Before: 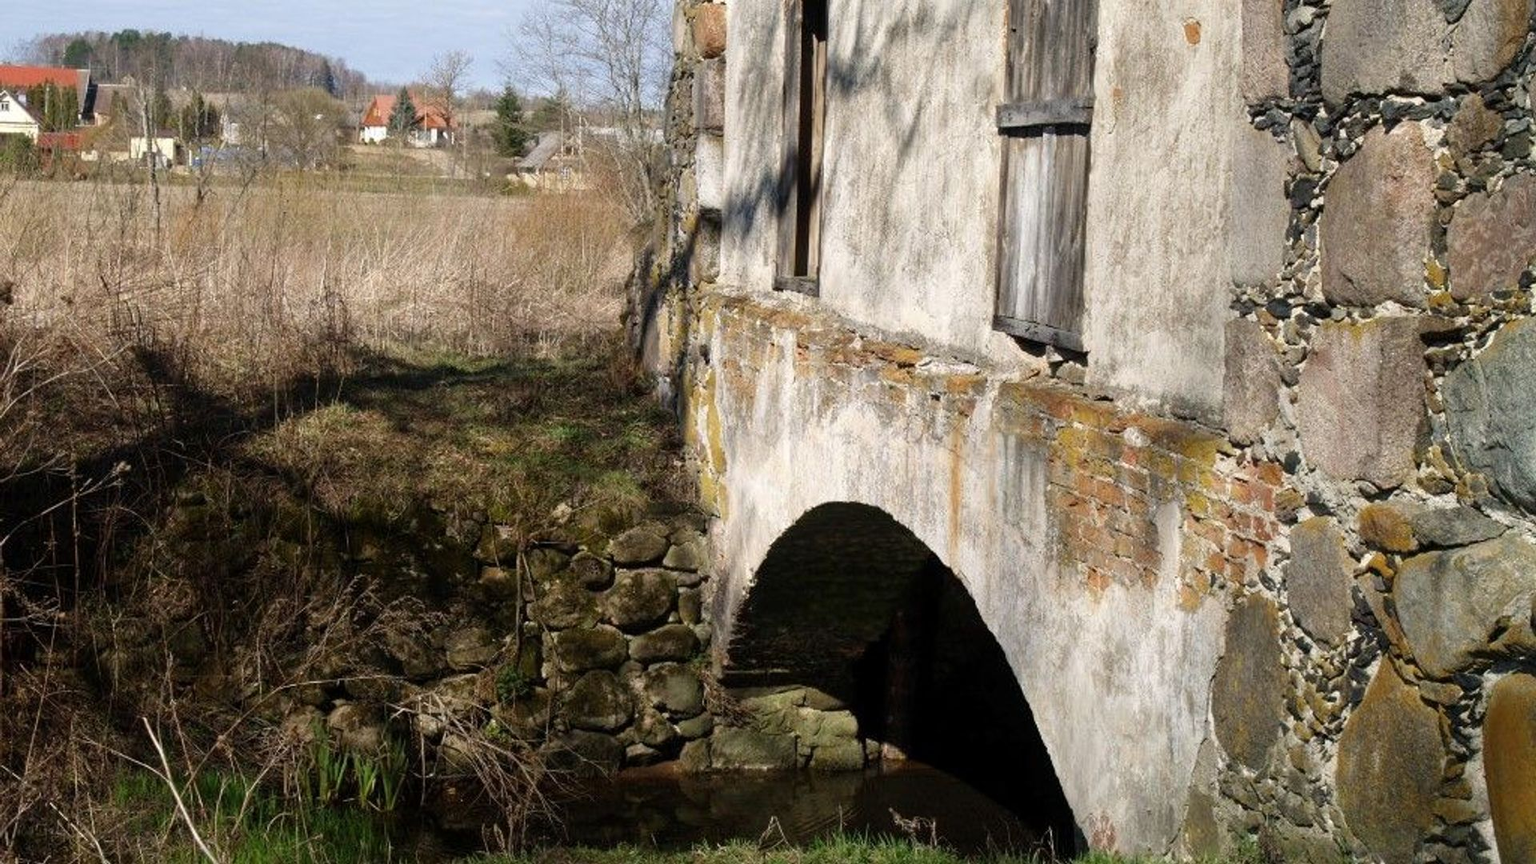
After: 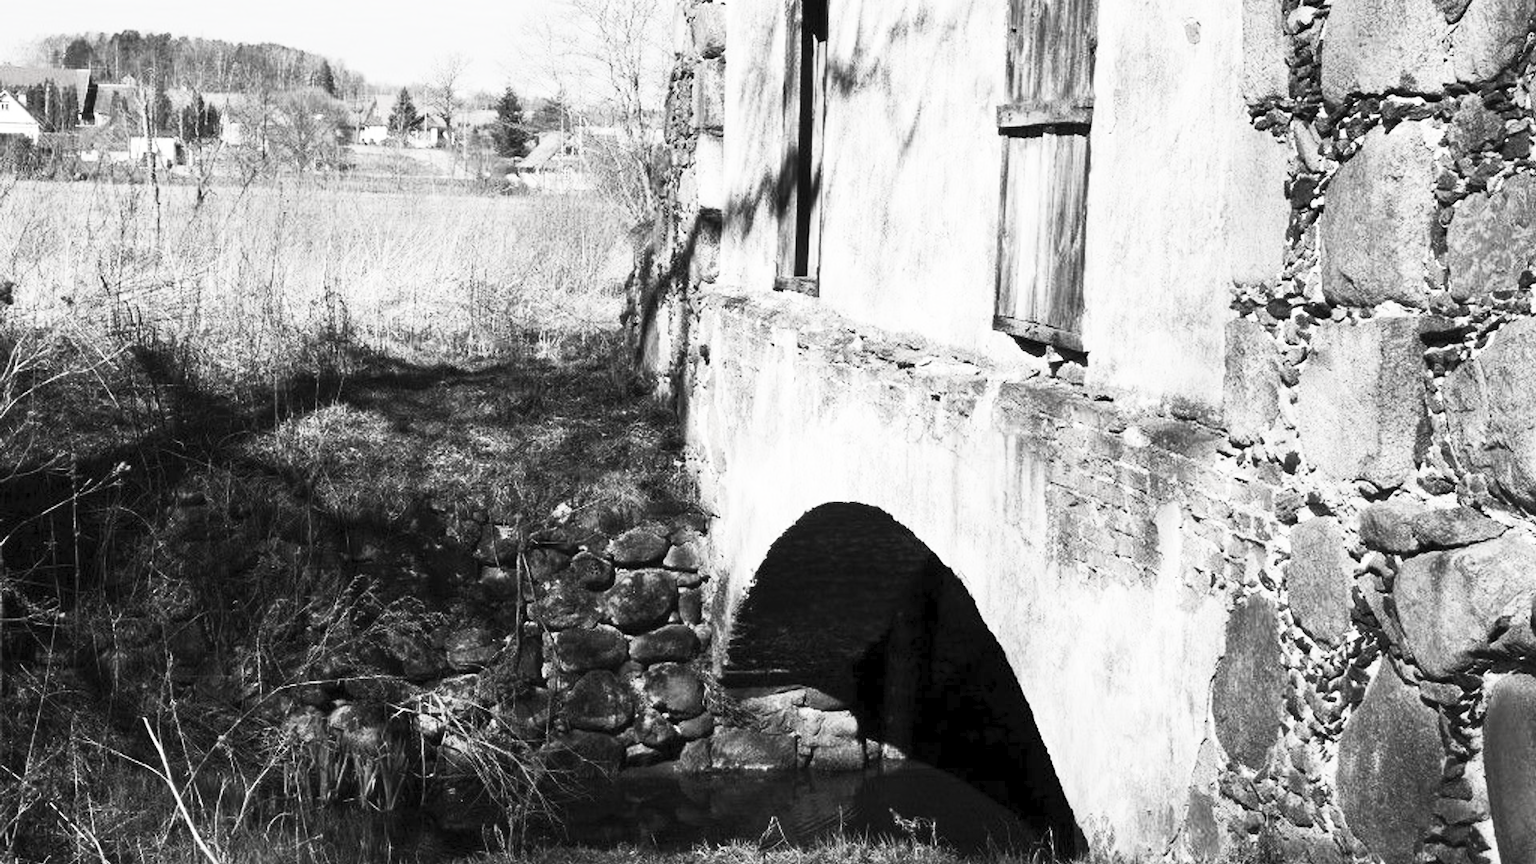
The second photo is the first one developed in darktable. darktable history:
velvia: strength 17.61%
contrast brightness saturation: contrast 0.541, brightness 0.488, saturation -0.983
